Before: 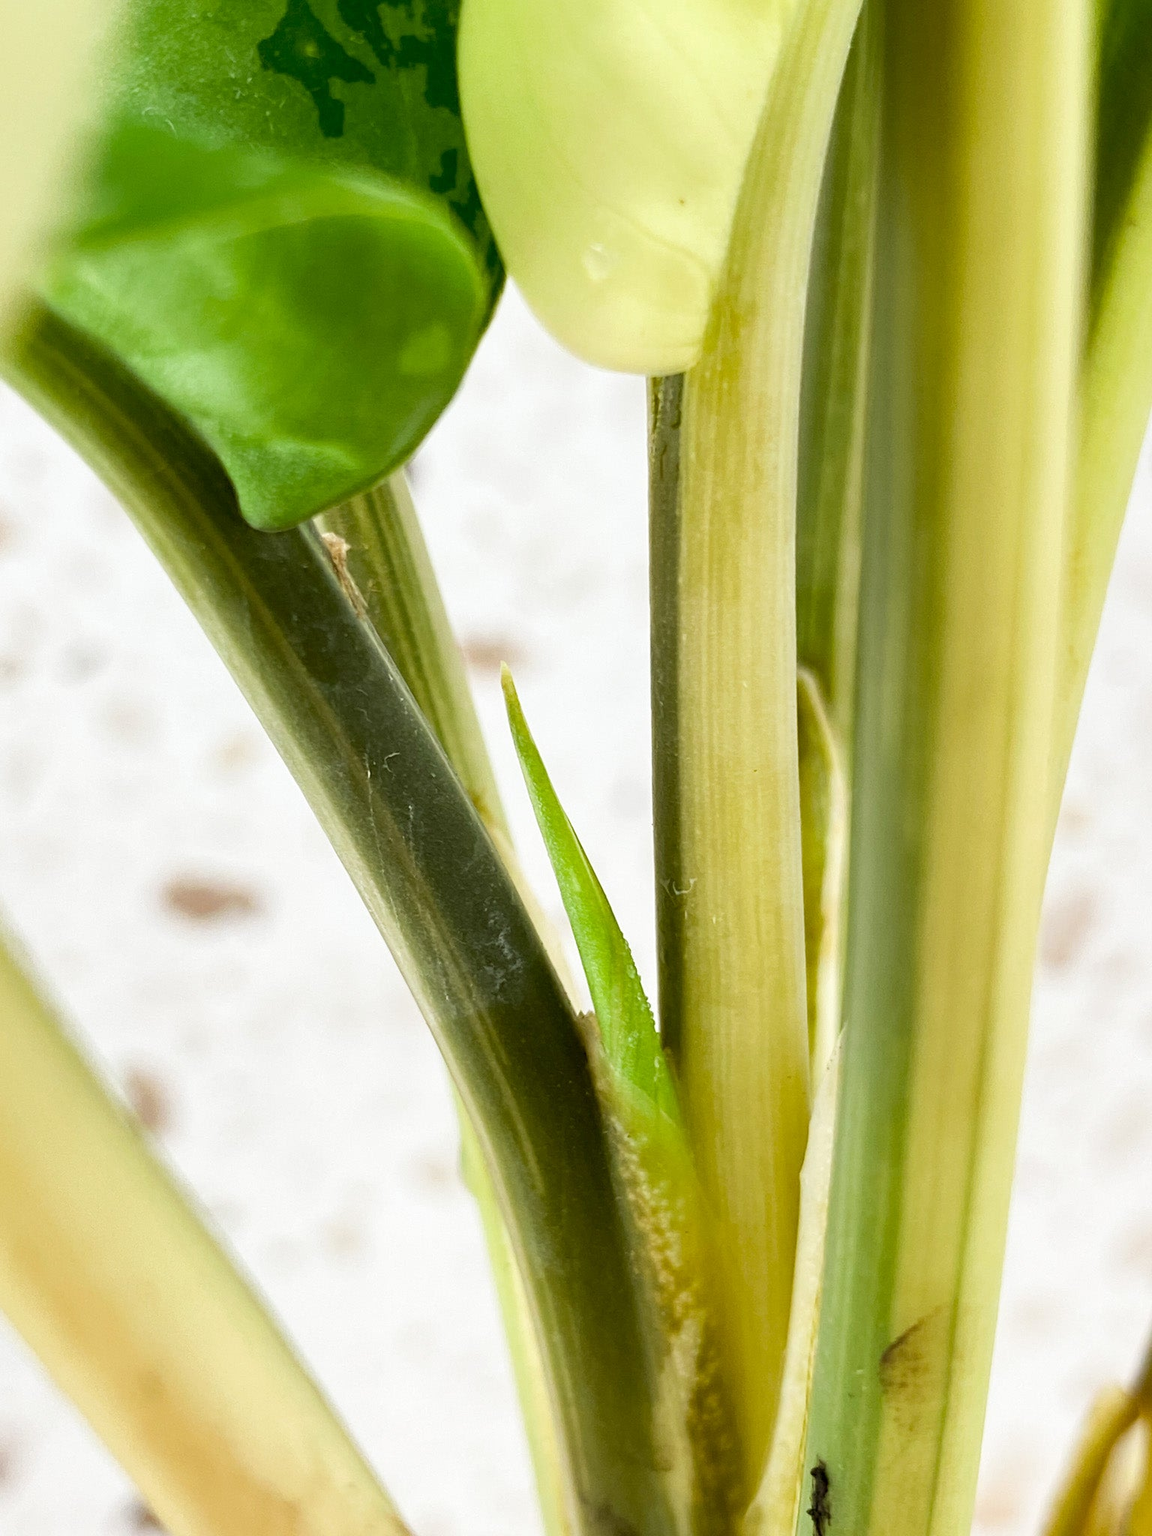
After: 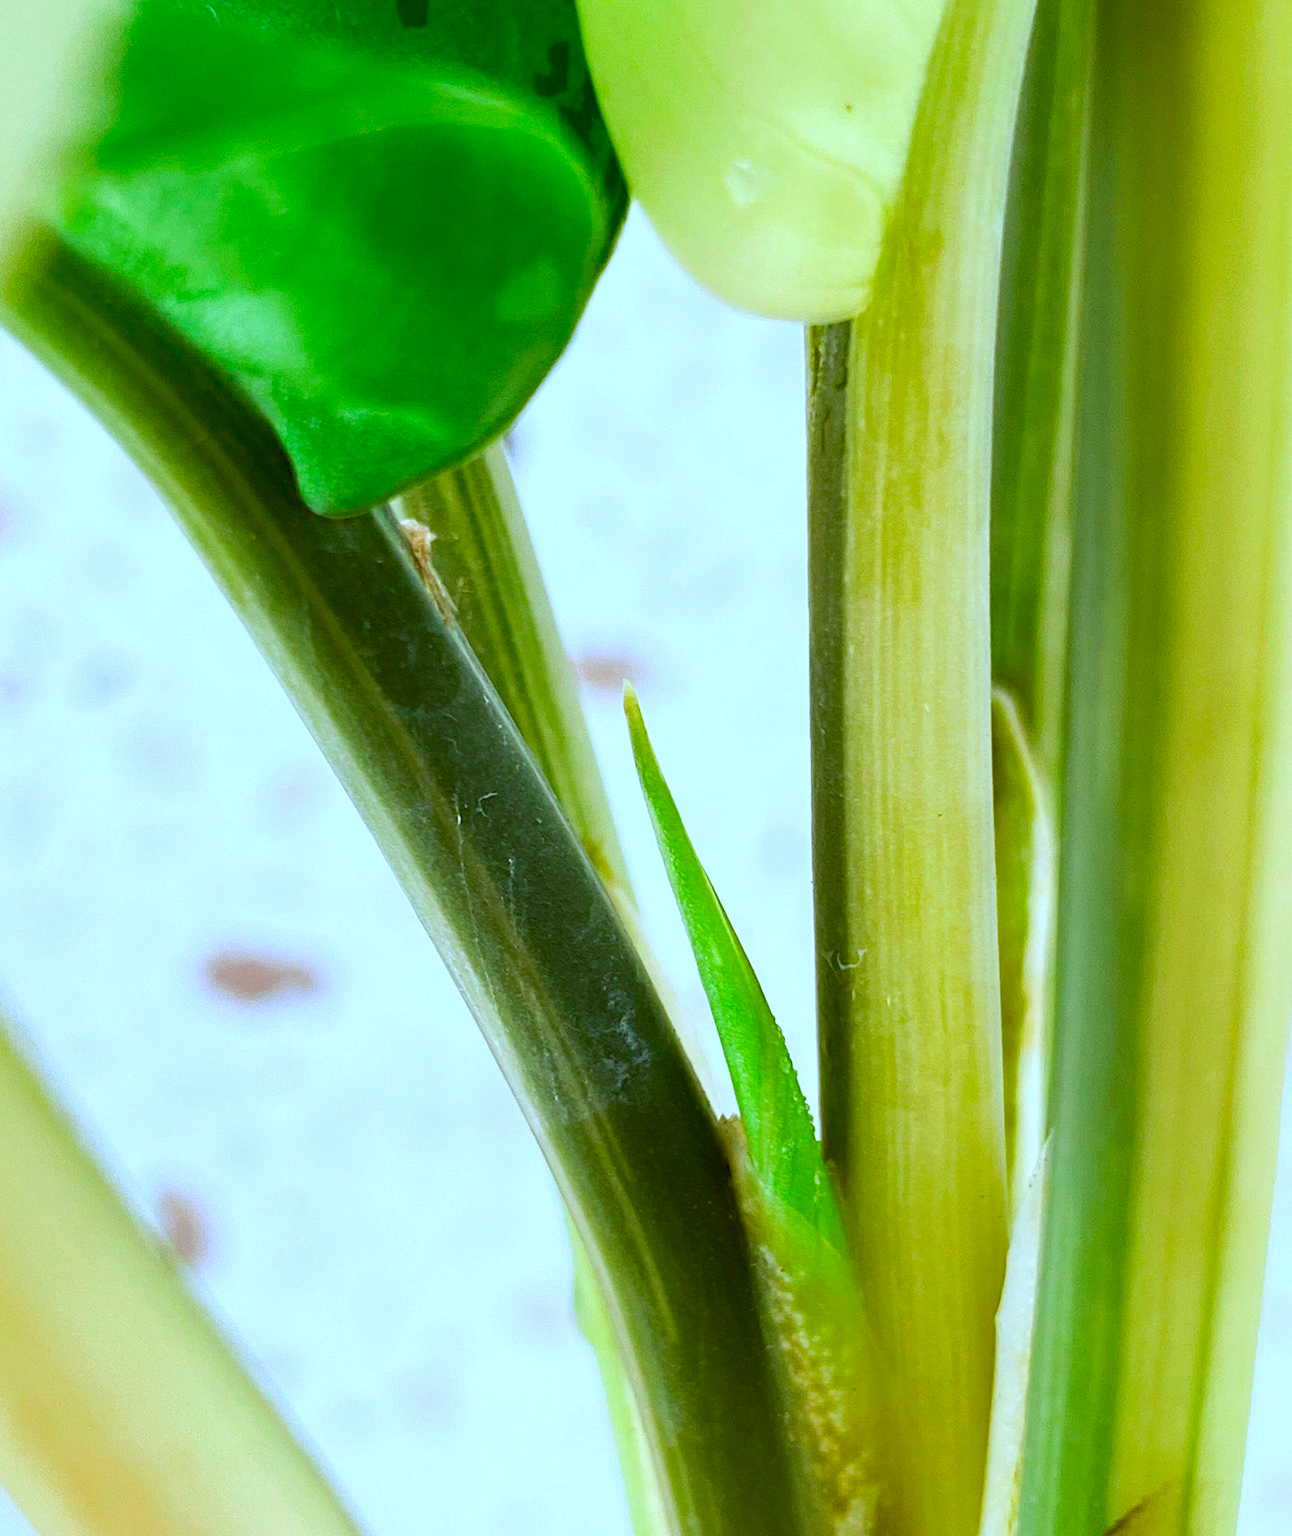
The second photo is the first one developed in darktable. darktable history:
haze removal: adaptive false
contrast brightness saturation: saturation 0.515
crop: top 7.556%, right 9.794%, bottom 12.047%
color calibration: illuminant custom, x 0.391, y 0.392, temperature 3871.68 K, saturation algorithm version 1 (2020)
